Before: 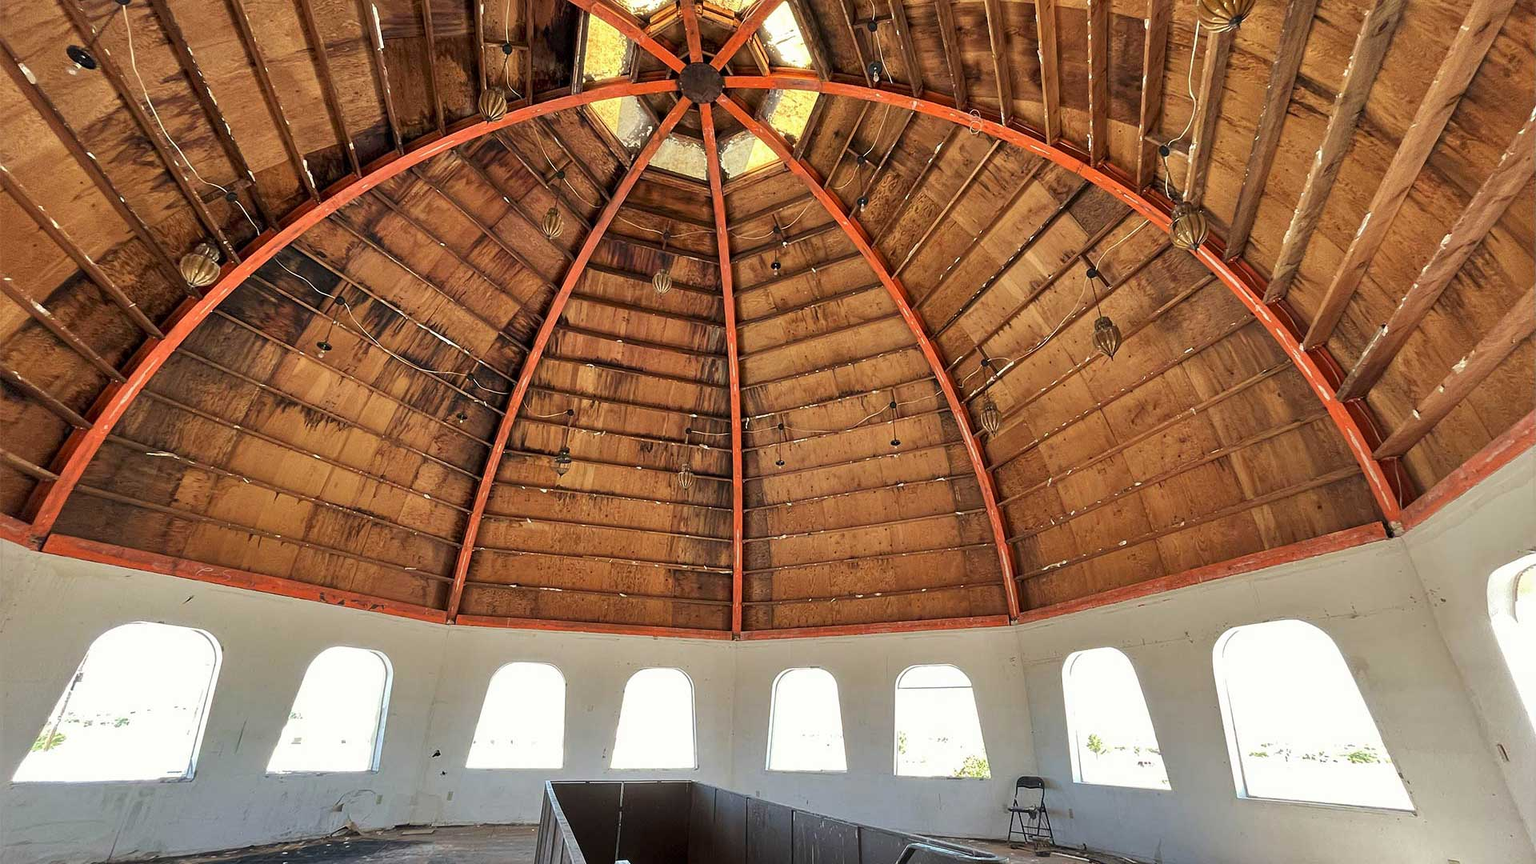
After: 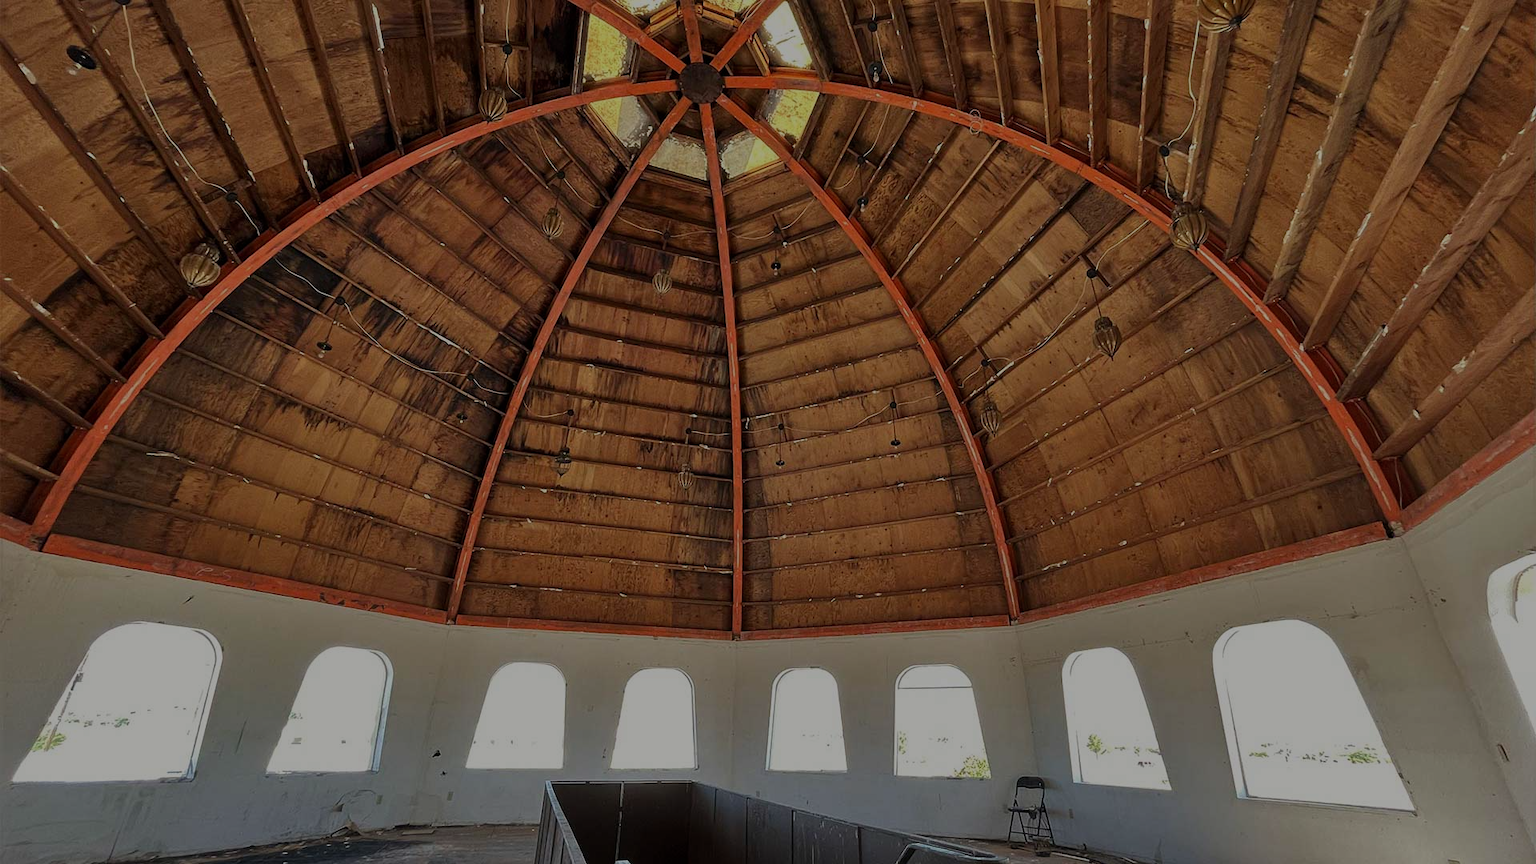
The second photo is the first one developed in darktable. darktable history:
exposure: exposure -1.426 EV, compensate highlight preservation false
